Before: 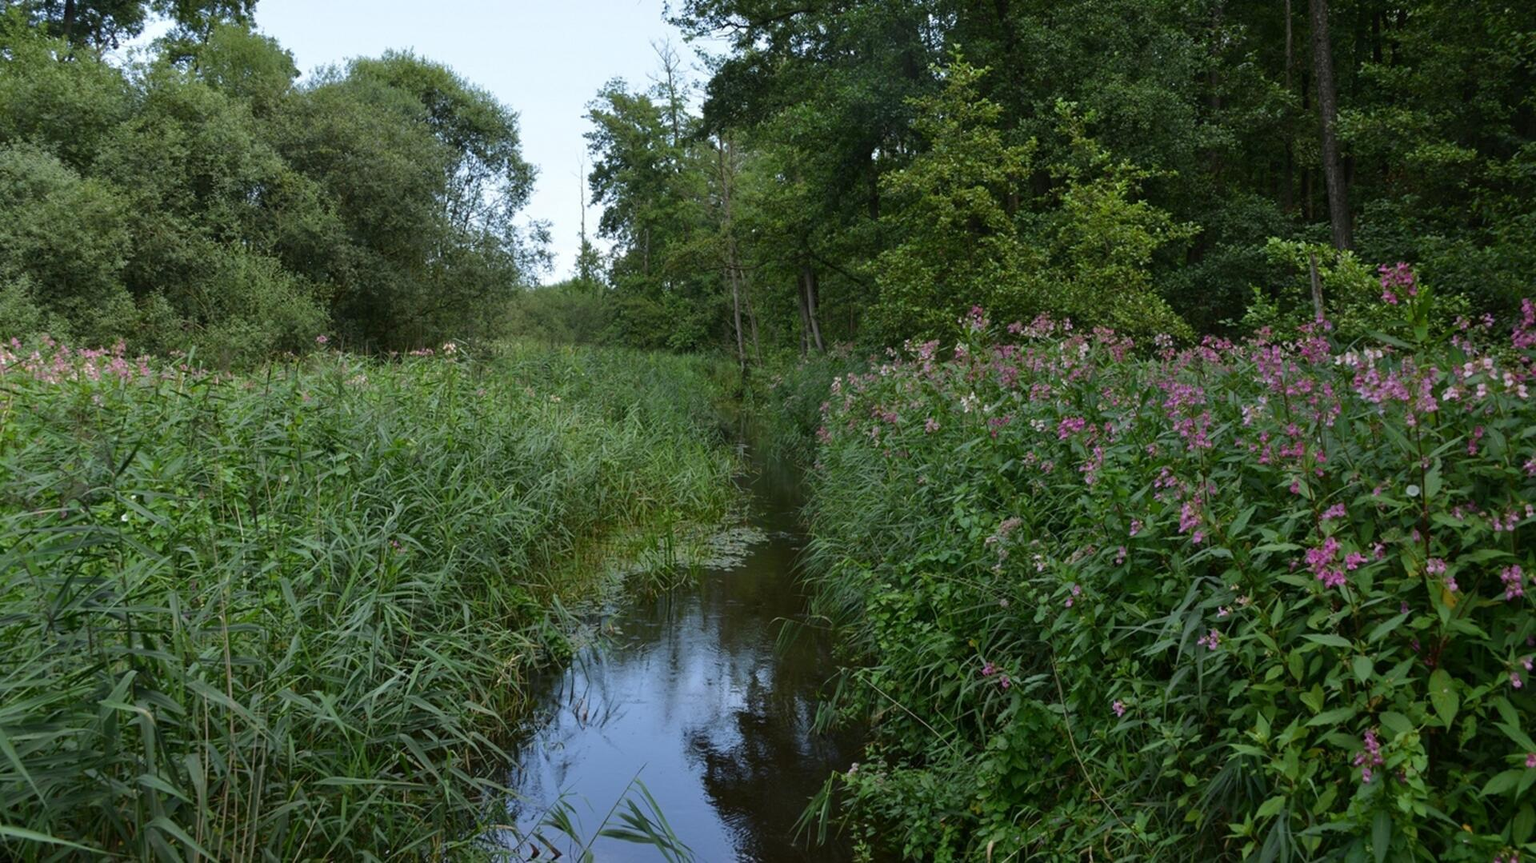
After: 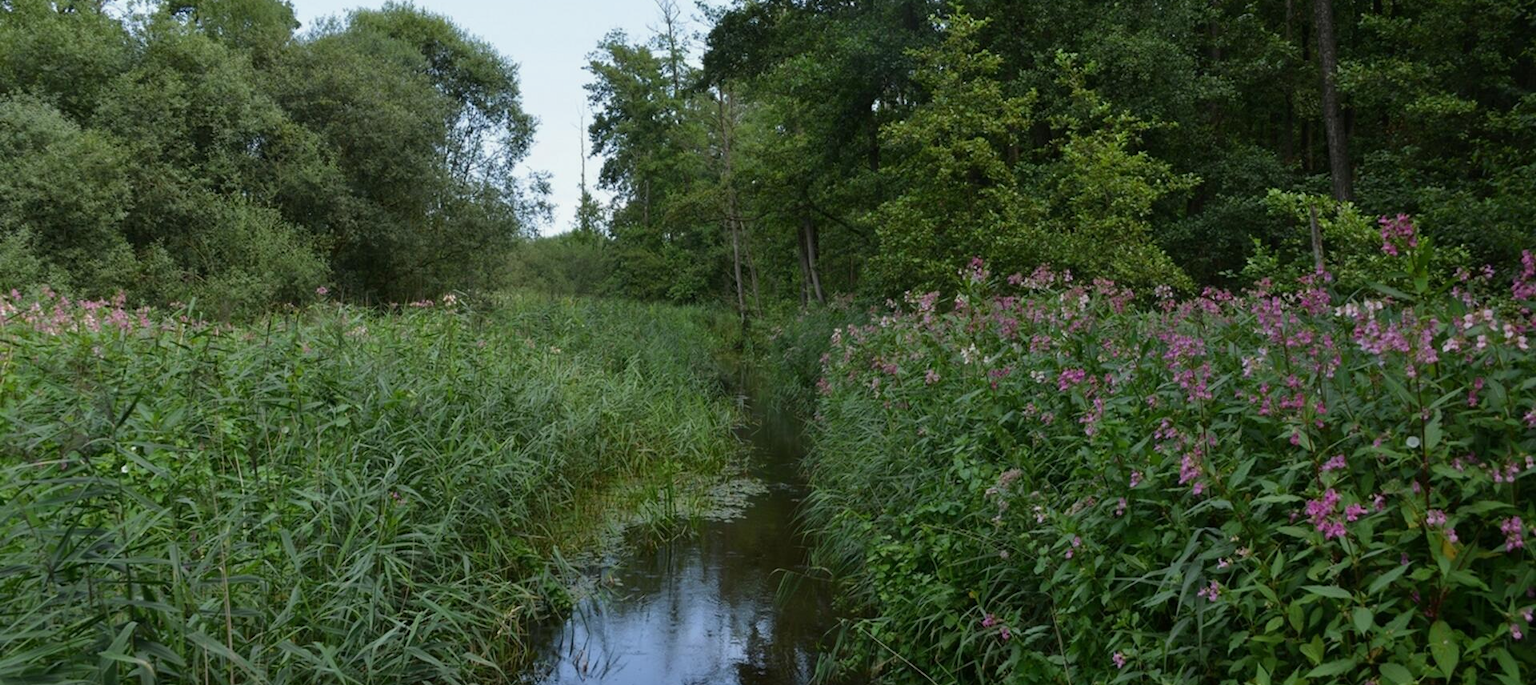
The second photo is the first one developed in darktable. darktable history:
exposure: exposure -0.156 EV, compensate exposure bias true, compensate highlight preservation false
crop and rotate: top 5.654%, bottom 14.833%
